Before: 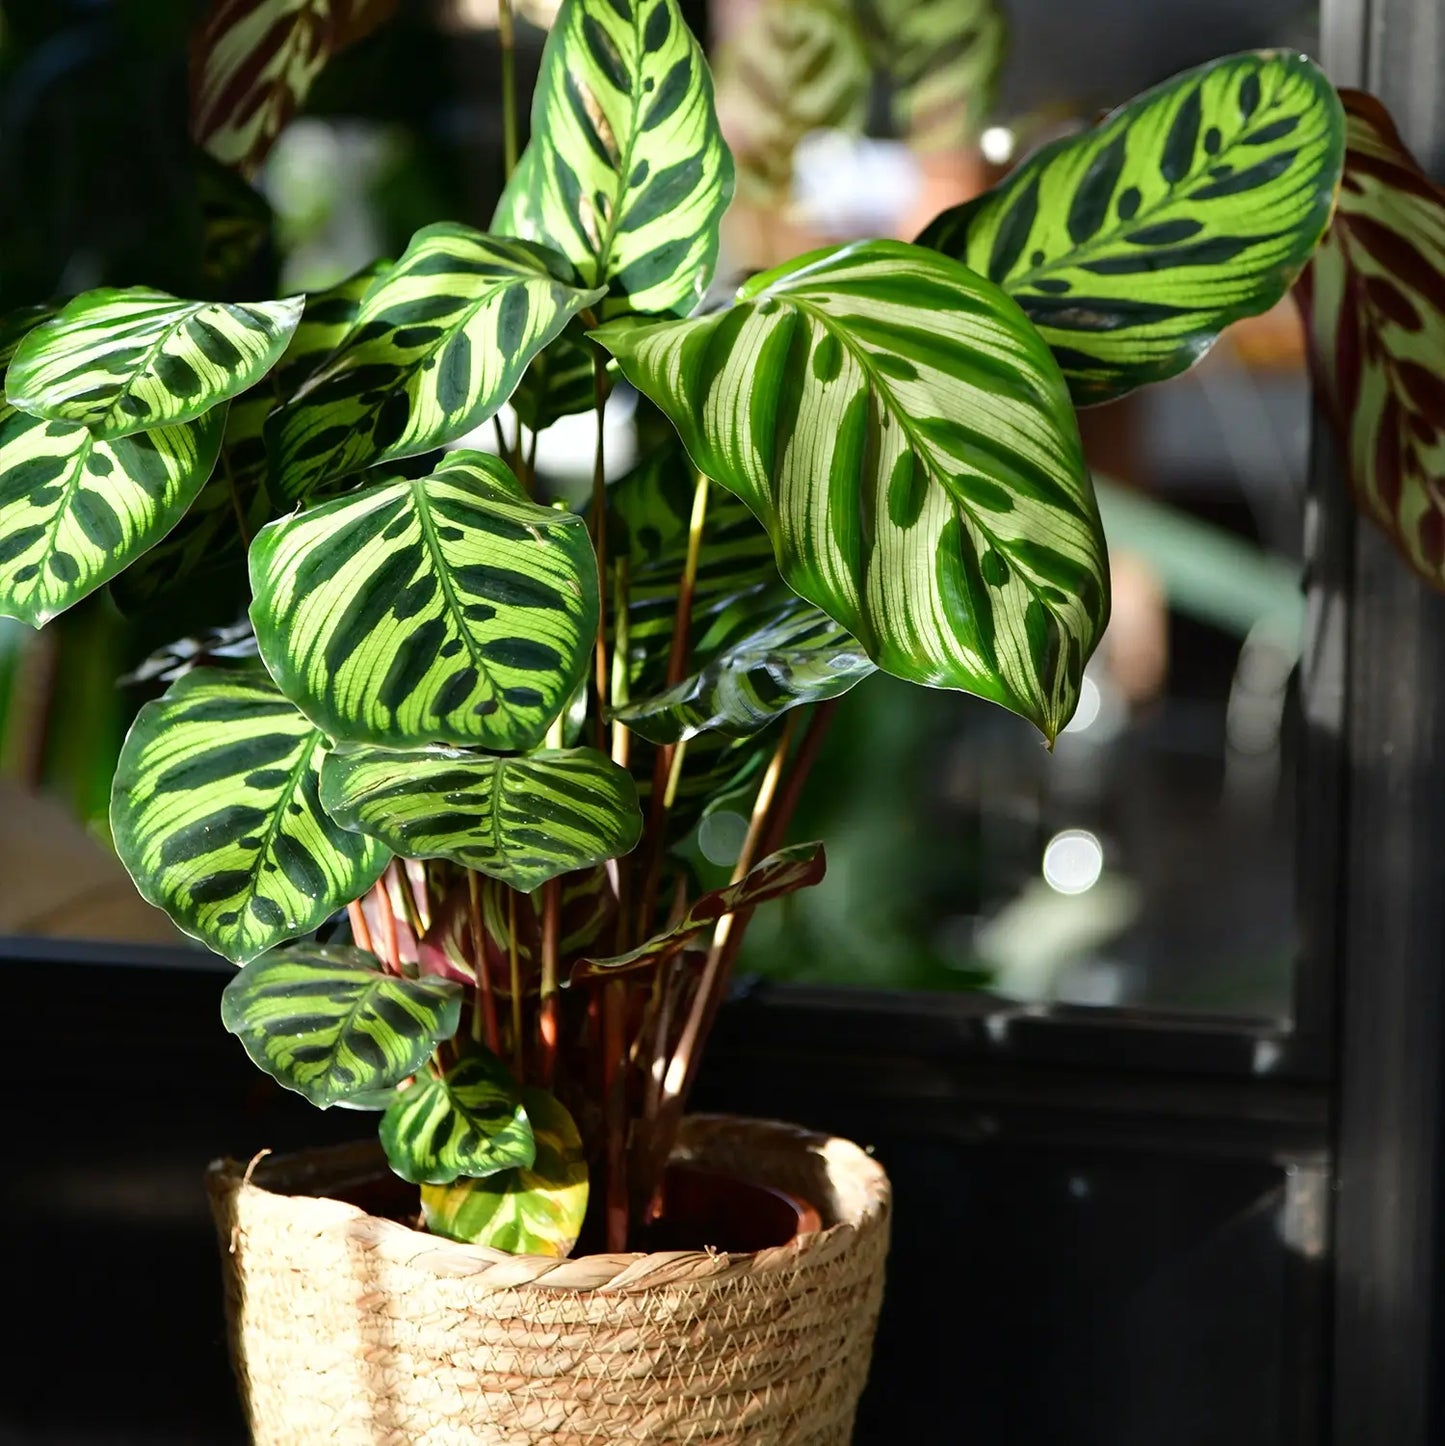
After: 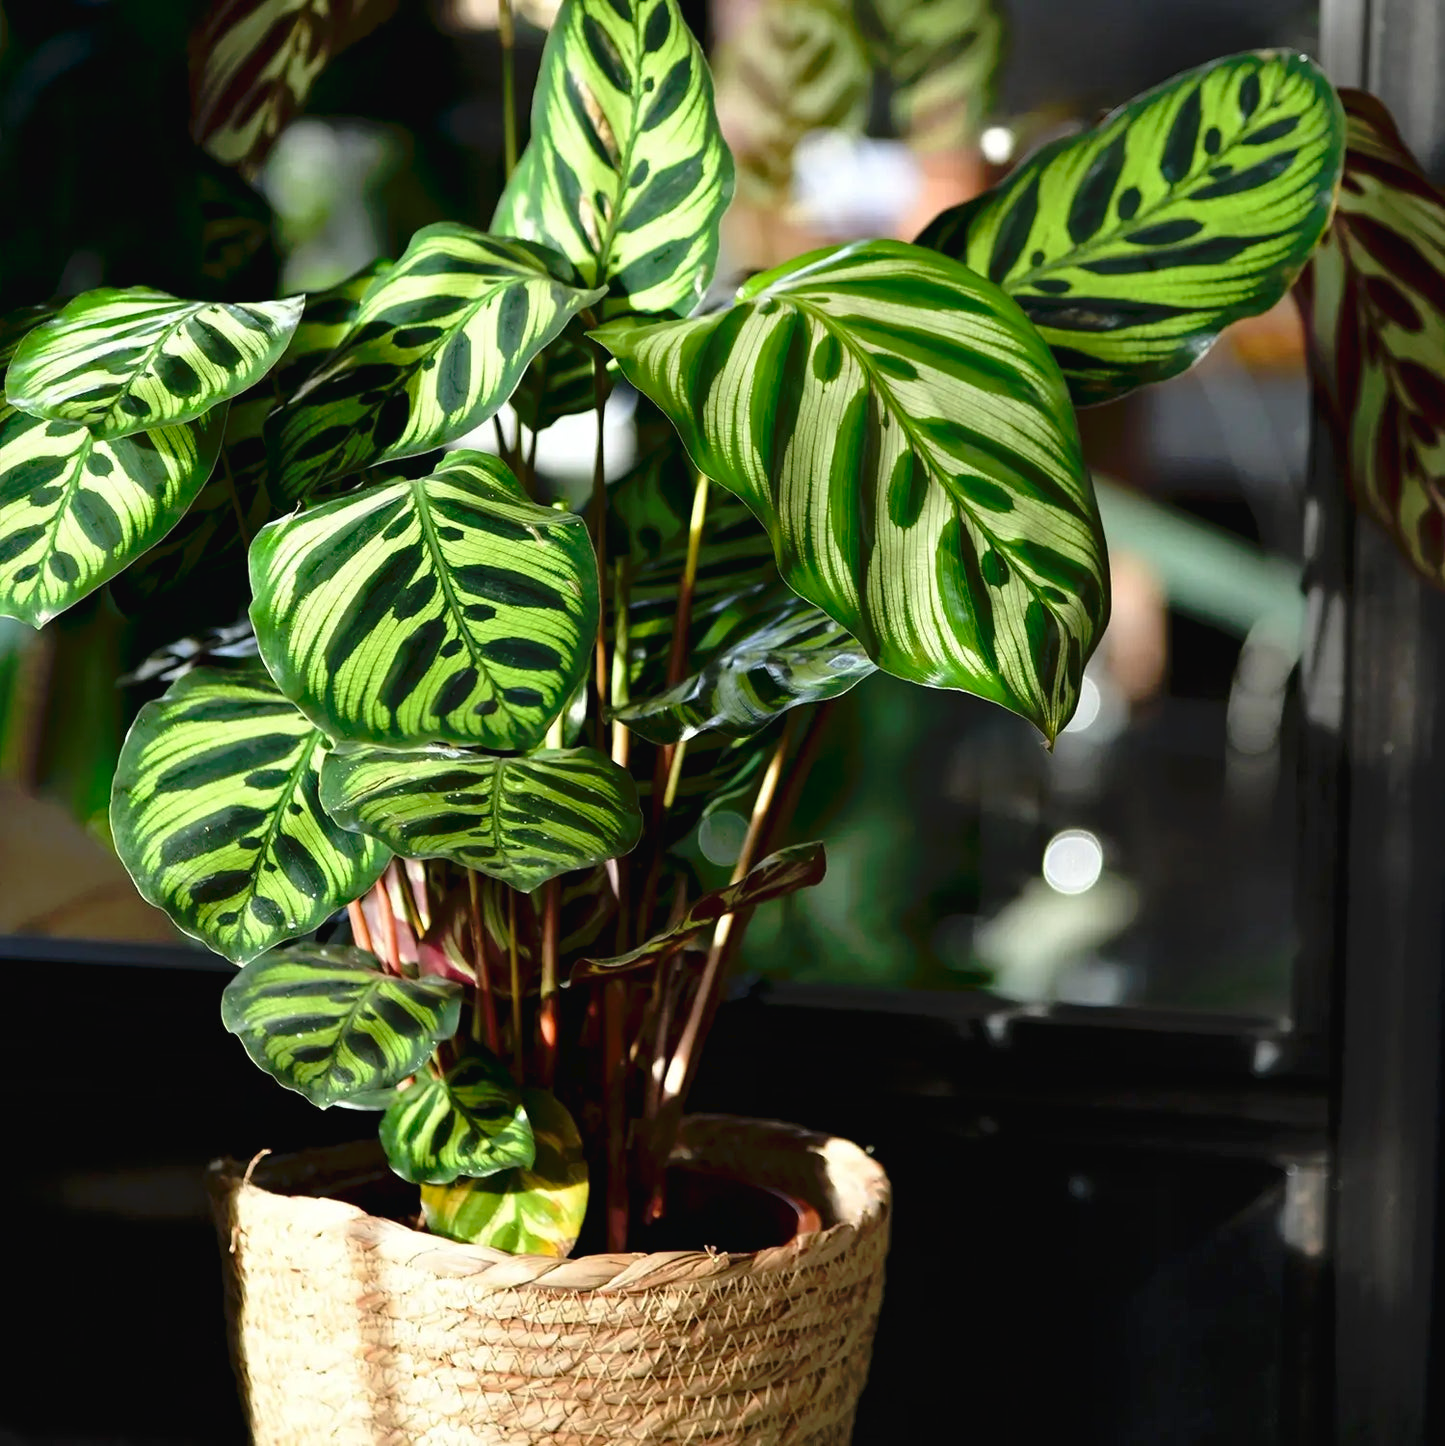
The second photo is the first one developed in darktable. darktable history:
tone curve: curves: ch0 [(0, 0) (0.003, 0.026) (0.011, 0.024) (0.025, 0.022) (0.044, 0.031) (0.069, 0.067) (0.1, 0.094) (0.136, 0.102) (0.177, 0.14) (0.224, 0.189) (0.277, 0.238) (0.335, 0.325) (0.399, 0.379) (0.468, 0.453) (0.543, 0.528) (0.623, 0.609) (0.709, 0.695) (0.801, 0.793) (0.898, 0.898) (1, 1)], preserve colors none
